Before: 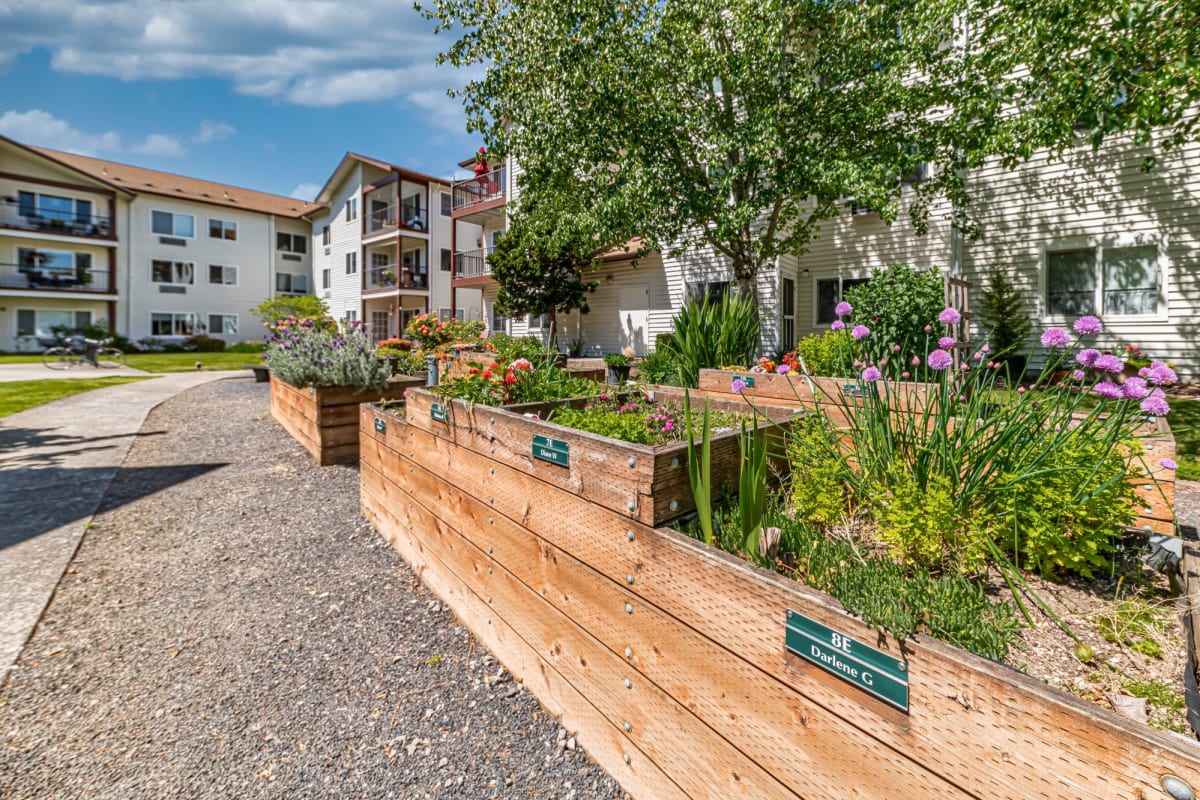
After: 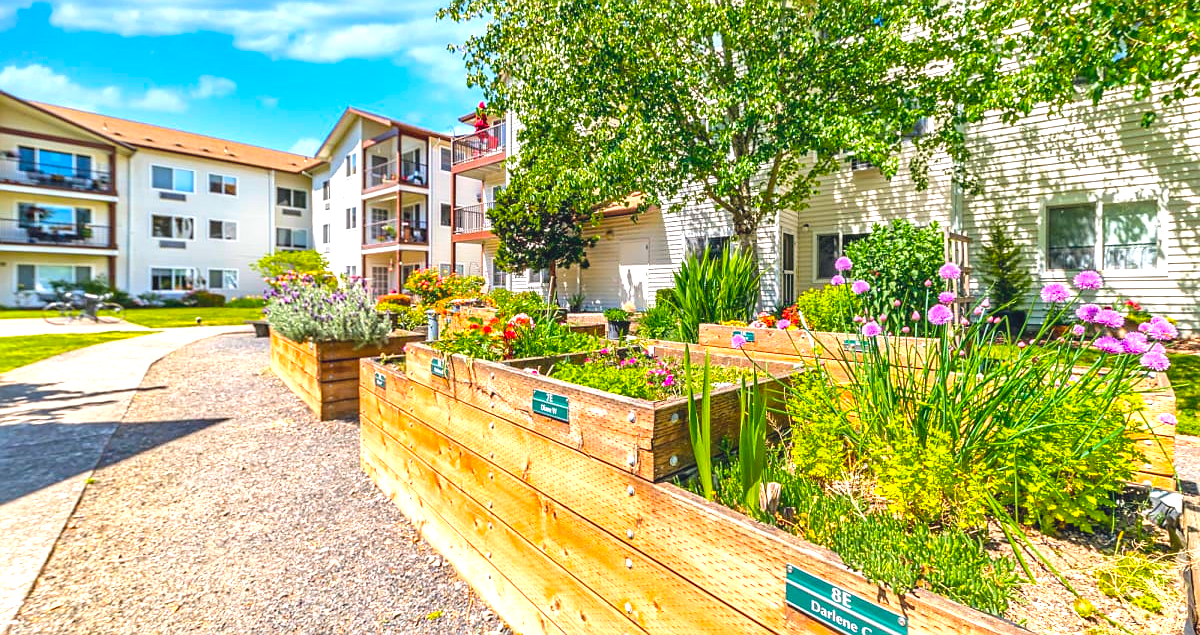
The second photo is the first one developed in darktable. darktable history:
color balance rgb: shadows lift › chroma 1.024%, shadows lift › hue 242.98°, global offset › chroma 0.055%, global offset › hue 253.17°, perceptual saturation grading › global saturation 30.533%, global vibrance 20%
sharpen: radius 0.982, amount 0.604
crop and rotate: top 5.658%, bottom 14.866%
contrast brightness saturation: contrast -0.102, brightness 0.049, saturation 0.081
exposure: black level correction 0, exposure 1.2 EV, compensate exposure bias true, compensate highlight preservation false
